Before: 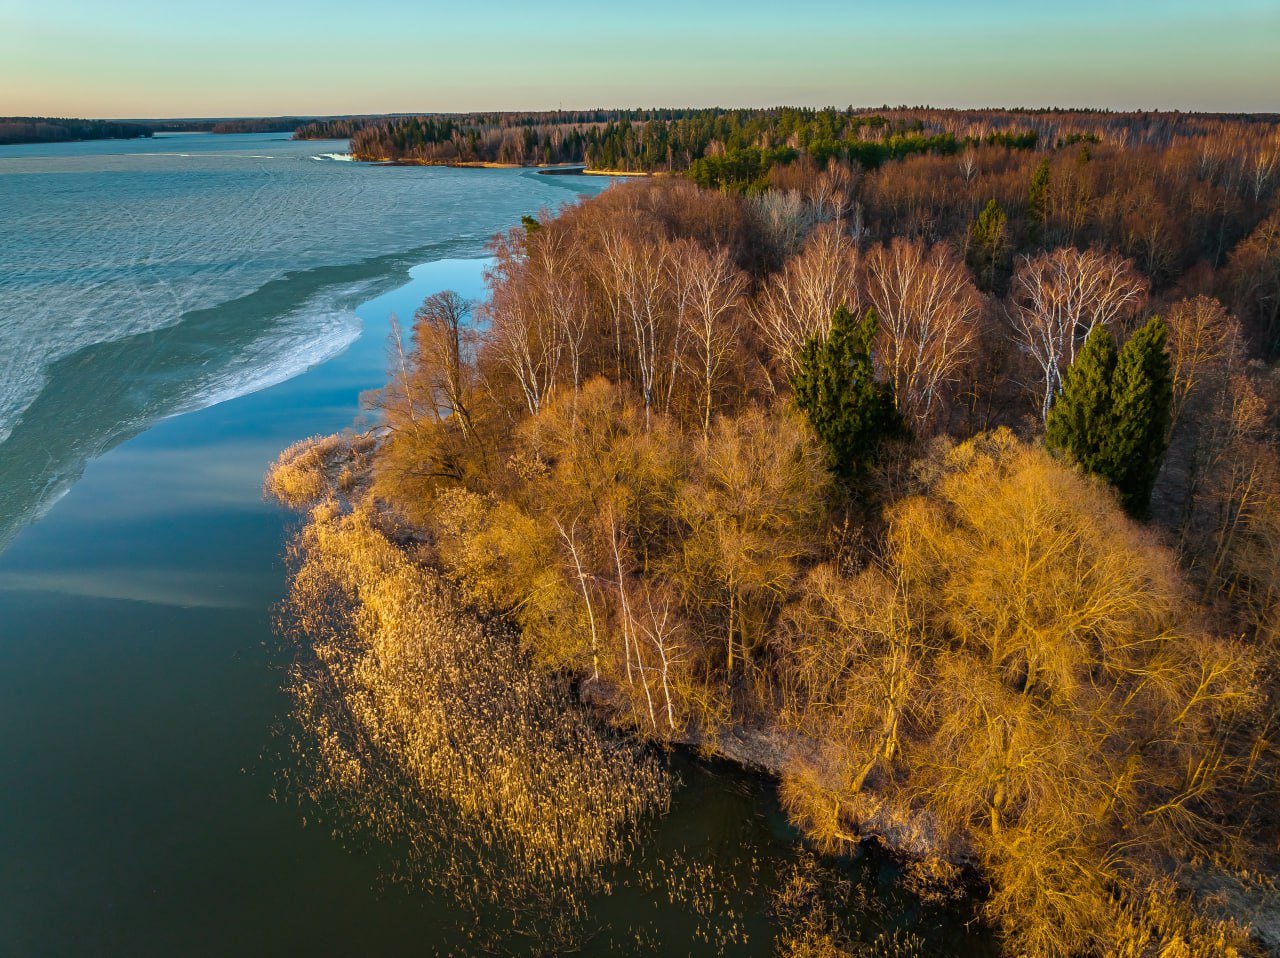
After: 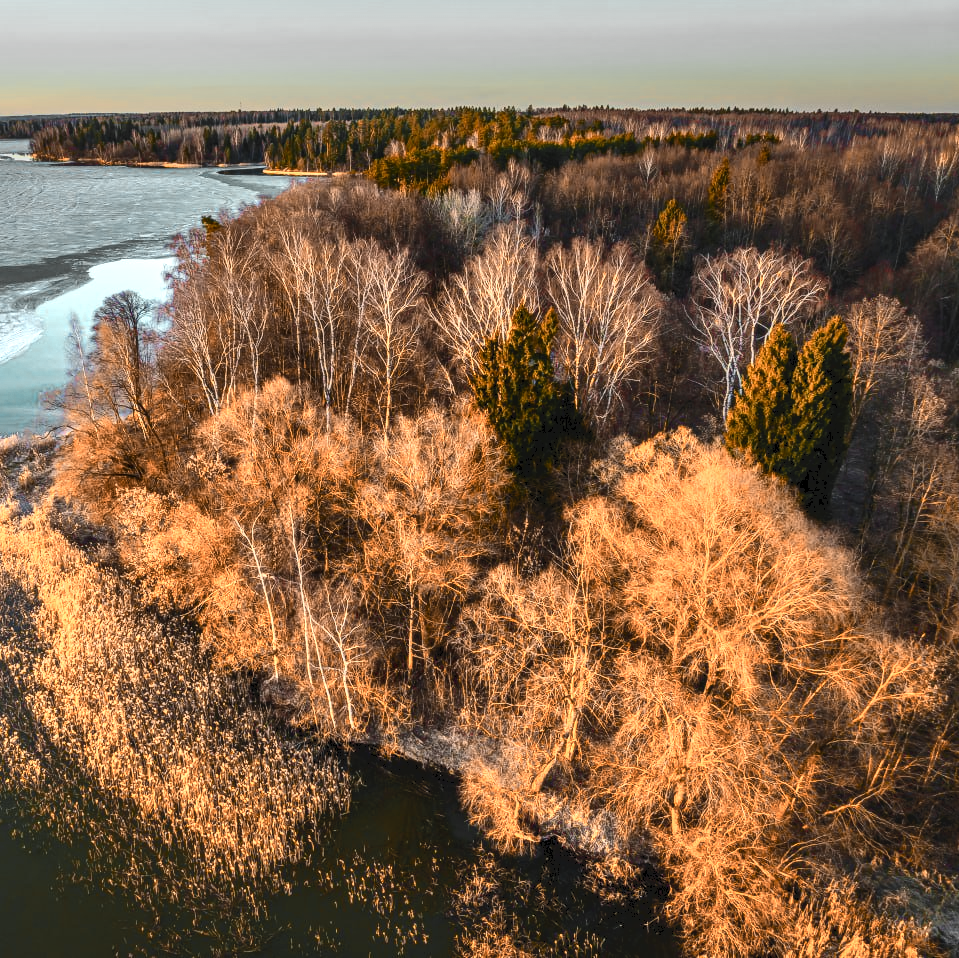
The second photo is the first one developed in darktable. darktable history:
tone curve: curves: ch0 [(0, 0) (0.003, 0.108) (0.011, 0.113) (0.025, 0.113) (0.044, 0.121) (0.069, 0.132) (0.1, 0.145) (0.136, 0.158) (0.177, 0.182) (0.224, 0.215) (0.277, 0.27) (0.335, 0.341) (0.399, 0.424) (0.468, 0.528) (0.543, 0.622) (0.623, 0.721) (0.709, 0.79) (0.801, 0.846) (0.898, 0.871) (1, 1)], color space Lab, independent channels, preserve colors none
tone equalizer: -8 EV -0.002 EV, -7 EV 0.004 EV, -6 EV -0.041 EV, -5 EV 0.015 EV, -4 EV -0.013 EV, -3 EV 0.026 EV, -2 EV -0.046 EV, -1 EV -0.29 EV, +0 EV -0.584 EV
local contrast: on, module defaults
shadows and highlights: on, module defaults
exposure: black level correction 0.001, compensate highlight preservation false
color zones: curves: ch0 [(0.009, 0.528) (0.136, 0.6) (0.255, 0.586) (0.39, 0.528) (0.522, 0.584) (0.686, 0.736) (0.849, 0.561)]; ch1 [(0.045, 0.781) (0.14, 0.416) (0.257, 0.695) (0.442, 0.032) (0.738, 0.338) (0.818, 0.632) (0.891, 0.741) (1, 0.704)]; ch2 [(0, 0.667) (0.141, 0.52) (0.26, 0.37) (0.474, 0.432) (0.743, 0.286)]
levels: levels [0.062, 0.494, 0.925]
crop and rotate: left 25.024%
